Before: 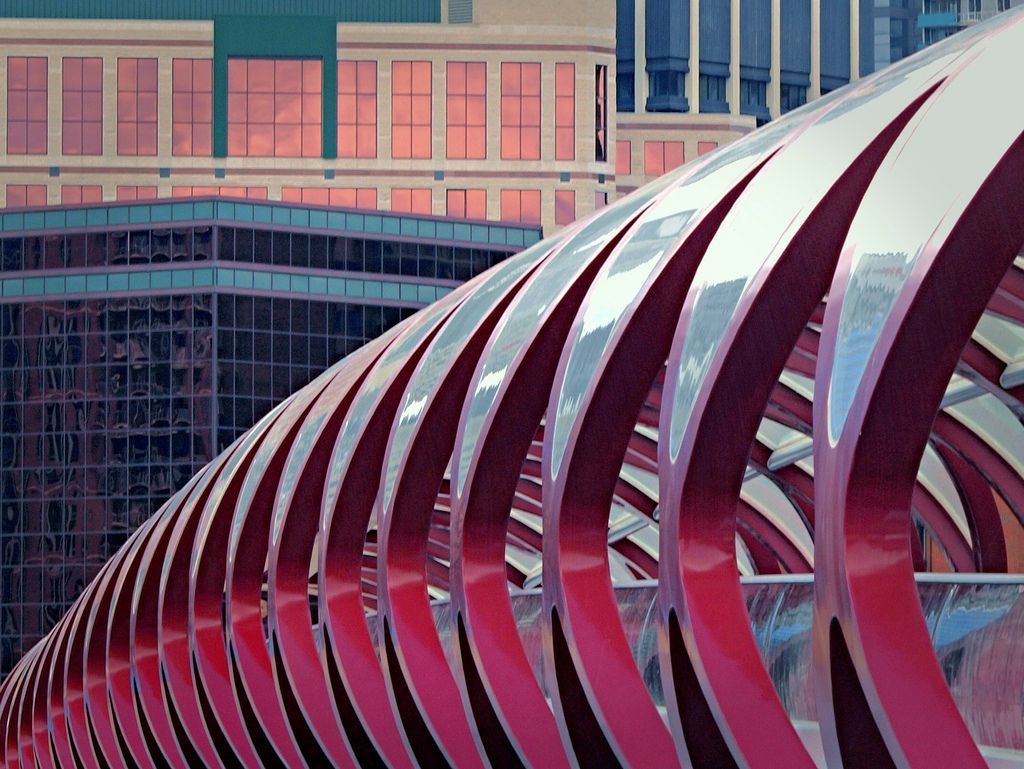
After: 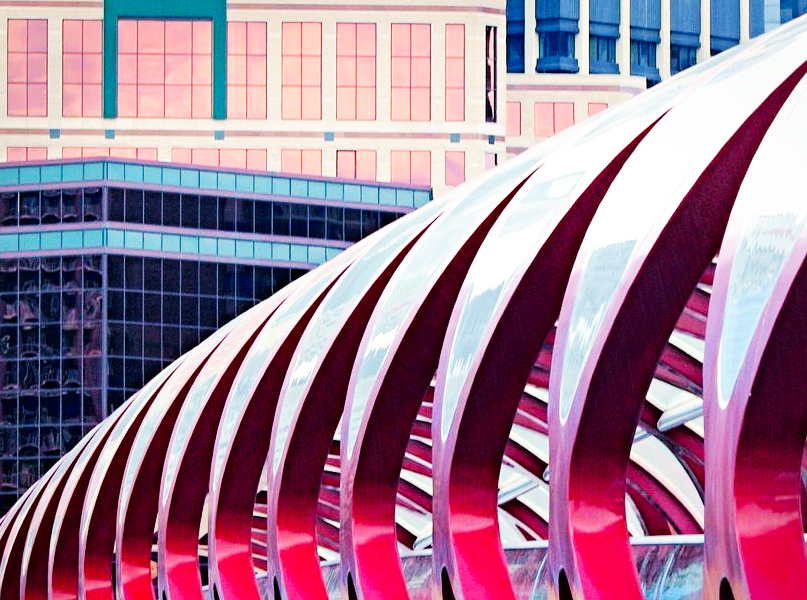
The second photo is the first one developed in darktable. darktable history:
base curve: curves: ch0 [(0, 0) (0.007, 0.004) (0.027, 0.03) (0.046, 0.07) (0.207, 0.54) (0.442, 0.872) (0.673, 0.972) (1, 1)], preserve colors none
crop and rotate: left 10.77%, top 5.1%, right 10.41%, bottom 16.76%
